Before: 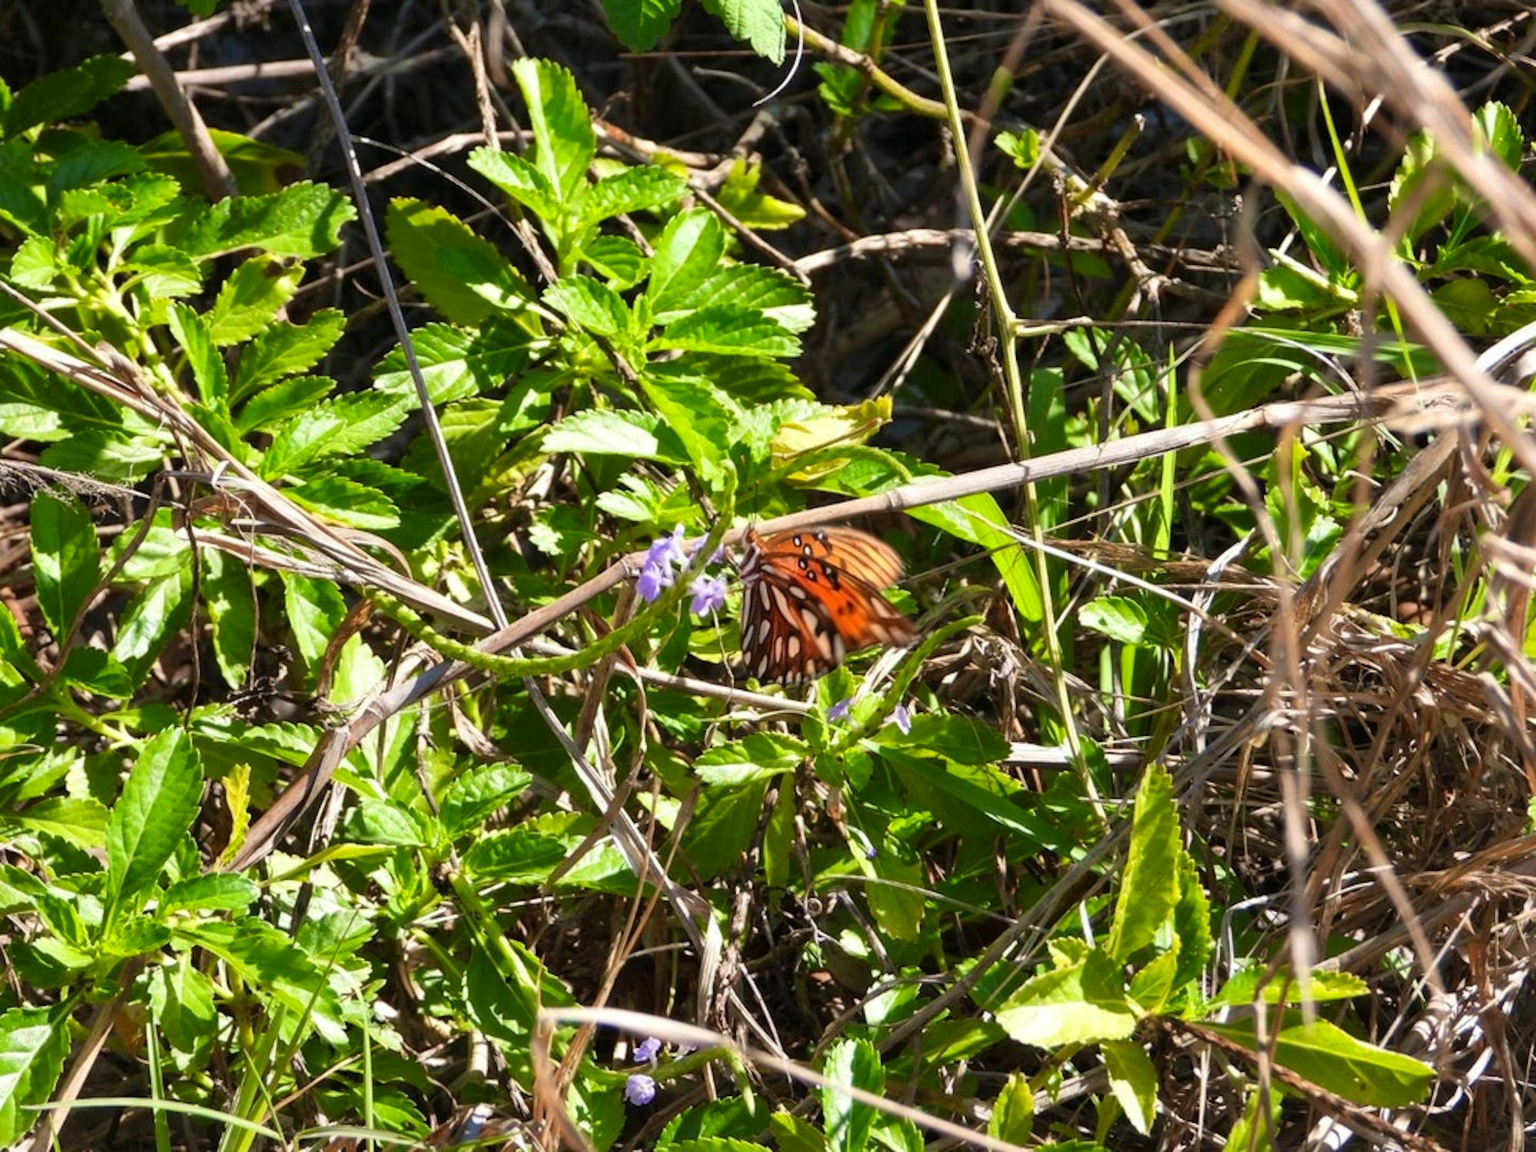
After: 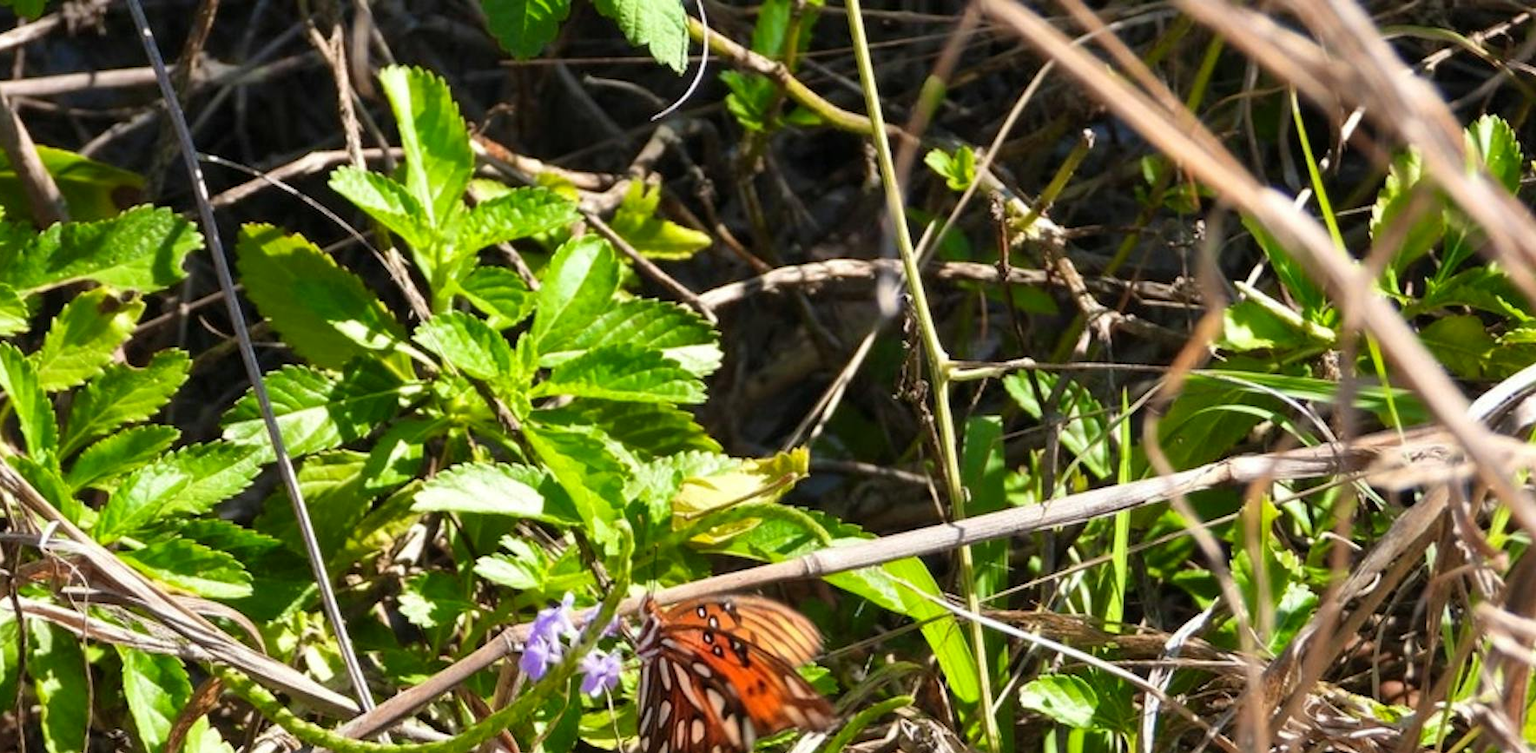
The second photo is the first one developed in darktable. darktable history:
crop and rotate: left 11.514%, bottom 42.106%
